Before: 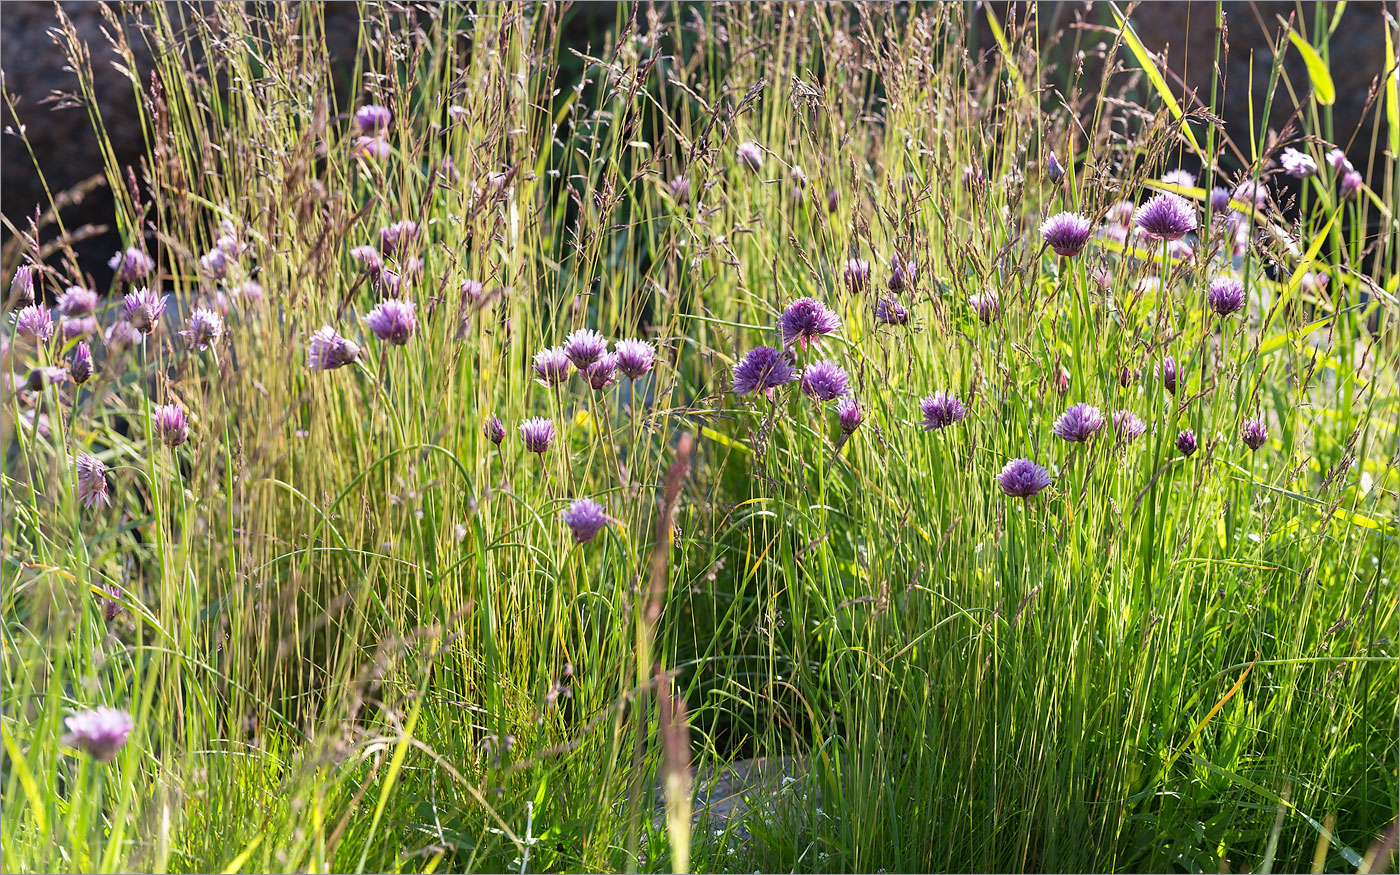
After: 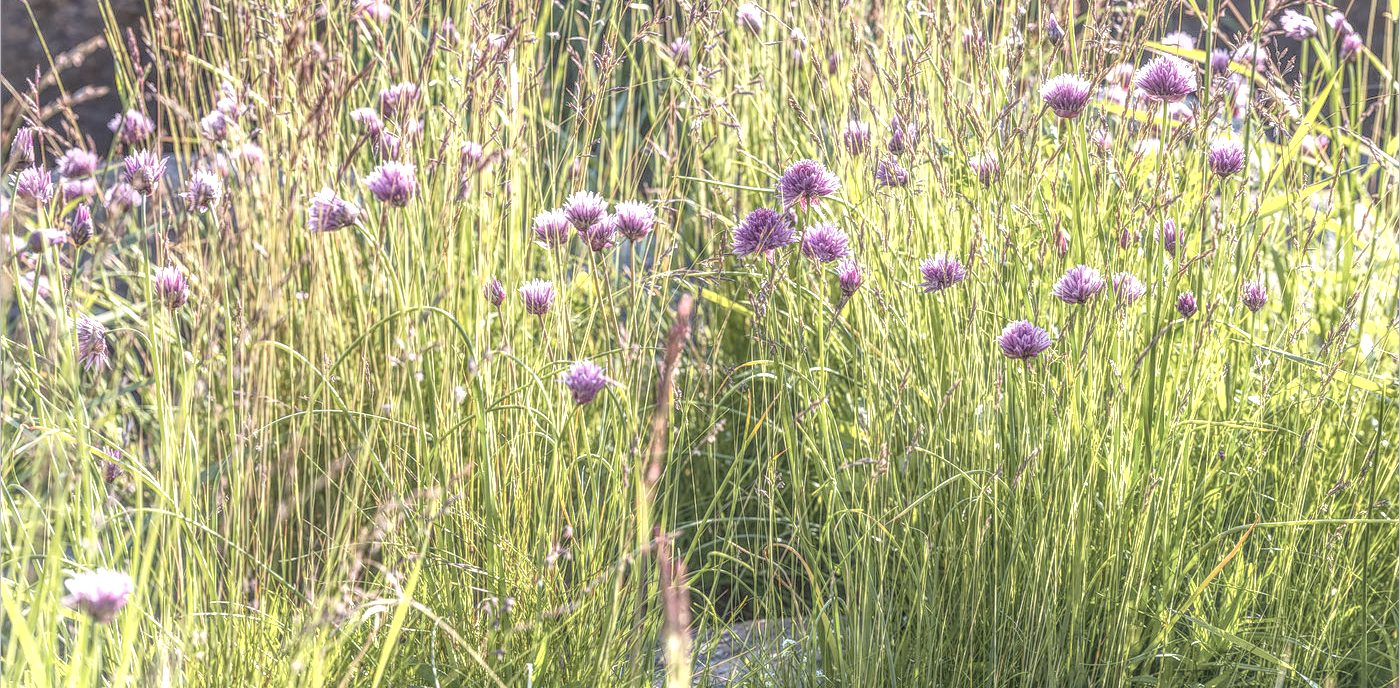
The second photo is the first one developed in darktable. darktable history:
contrast brightness saturation: contrast -0.05, saturation -0.41
exposure: exposure 1 EV, compensate highlight preservation false
local contrast: highlights 0%, shadows 0%, detail 200%, midtone range 0.25
crop and rotate: top 15.774%, bottom 5.506%
tone curve: curves: ch0 [(0.013, 0) (0.061, 0.068) (0.239, 0.256) (0.502, 0.505) (0.683, 0.676) (0.761, 0.773) (0.858, 0.858) (0.987, 0.945)]; ch1 [(0, 0) (0.172, 0.123) (0.304, 0.288) (0.414, 0.44) (0.472, 0.473) (0.502, 0.508) (0.521, 0.528) (0.583, 0.595) (0.654, 0.673) (0.728, 0.761) (1, 1)]; ch2 [(0, 0) (0.411, 0.424) (0.485, 0.476) (0.502, 0.502) (0.553, 0.557) (0.57, 0.576) (1, 1)], color space Lab, independent channels, preserve colors none
